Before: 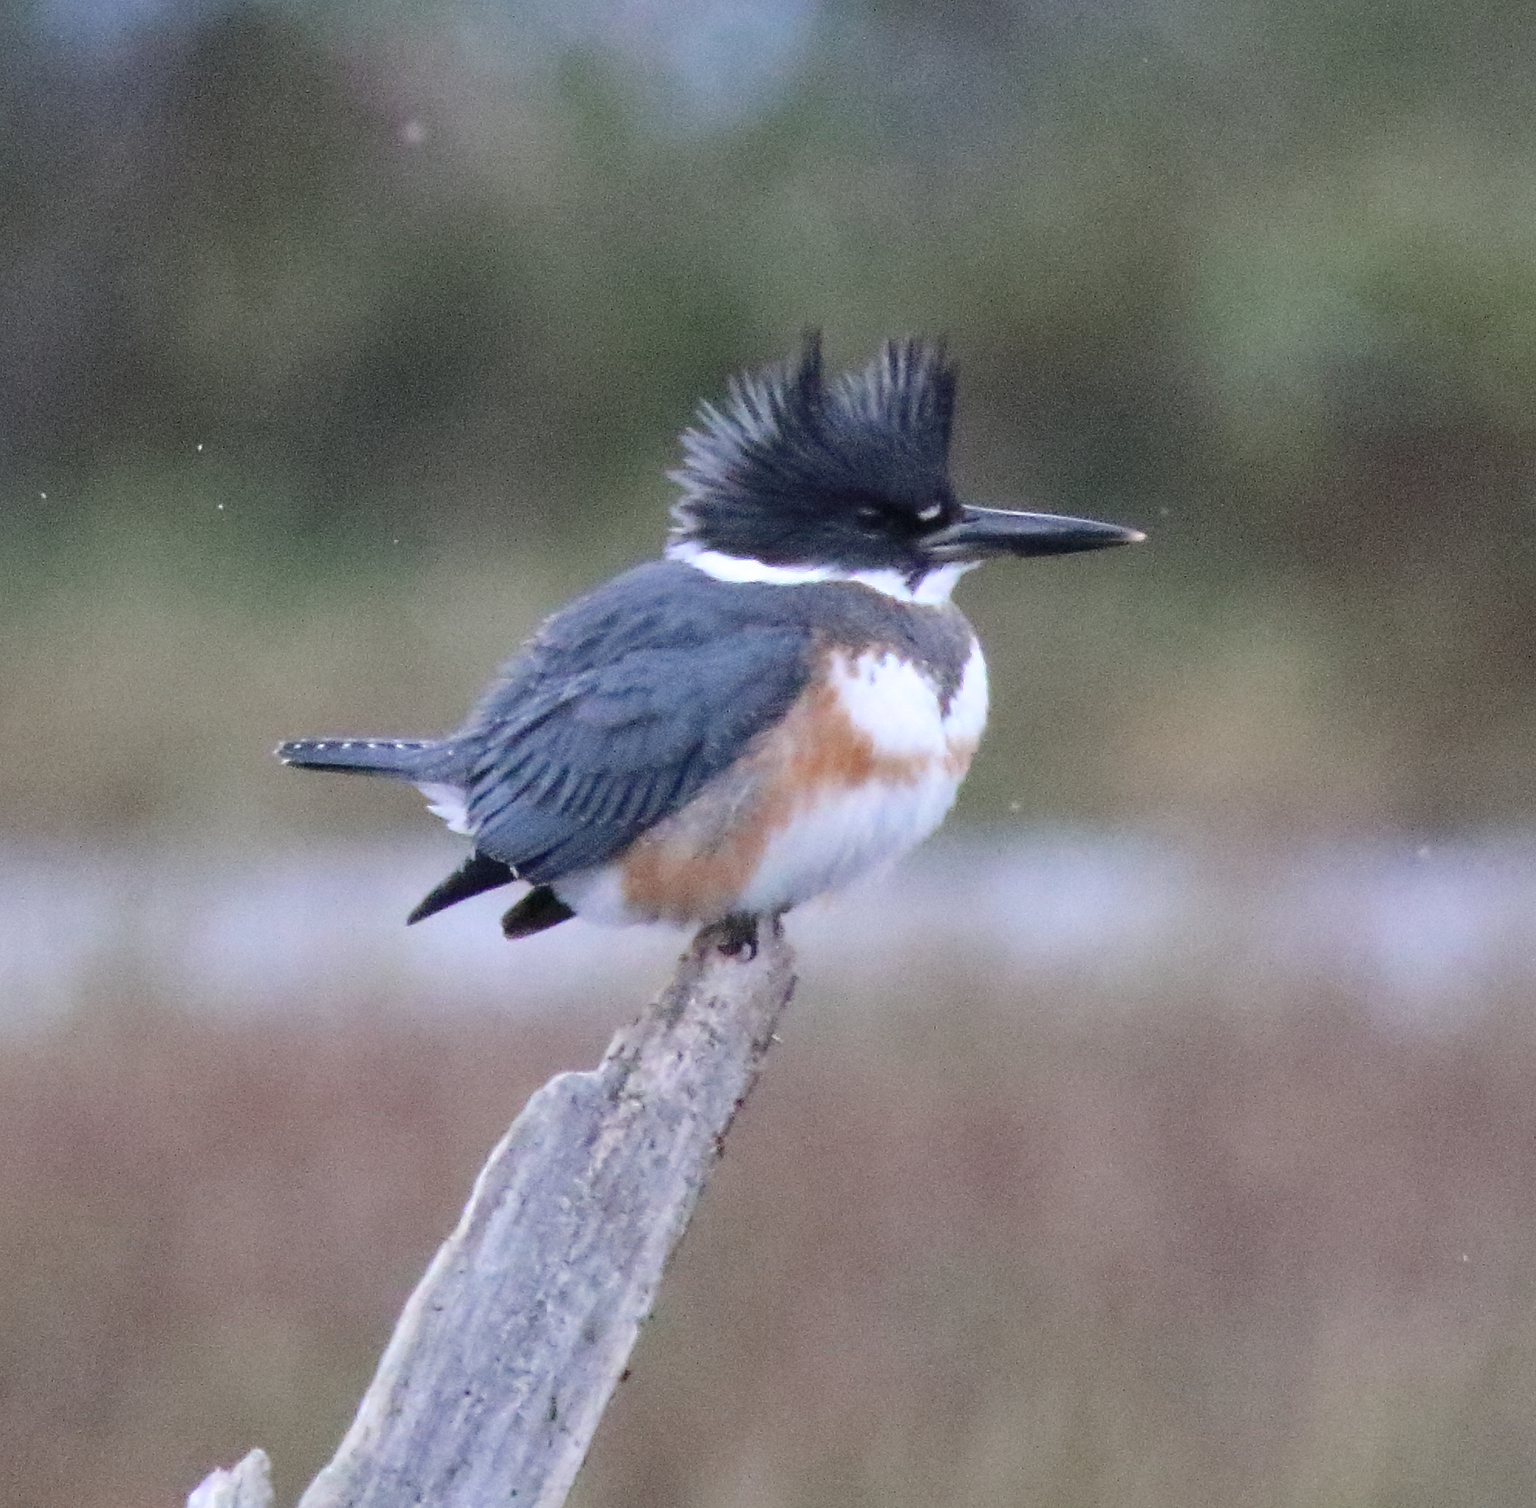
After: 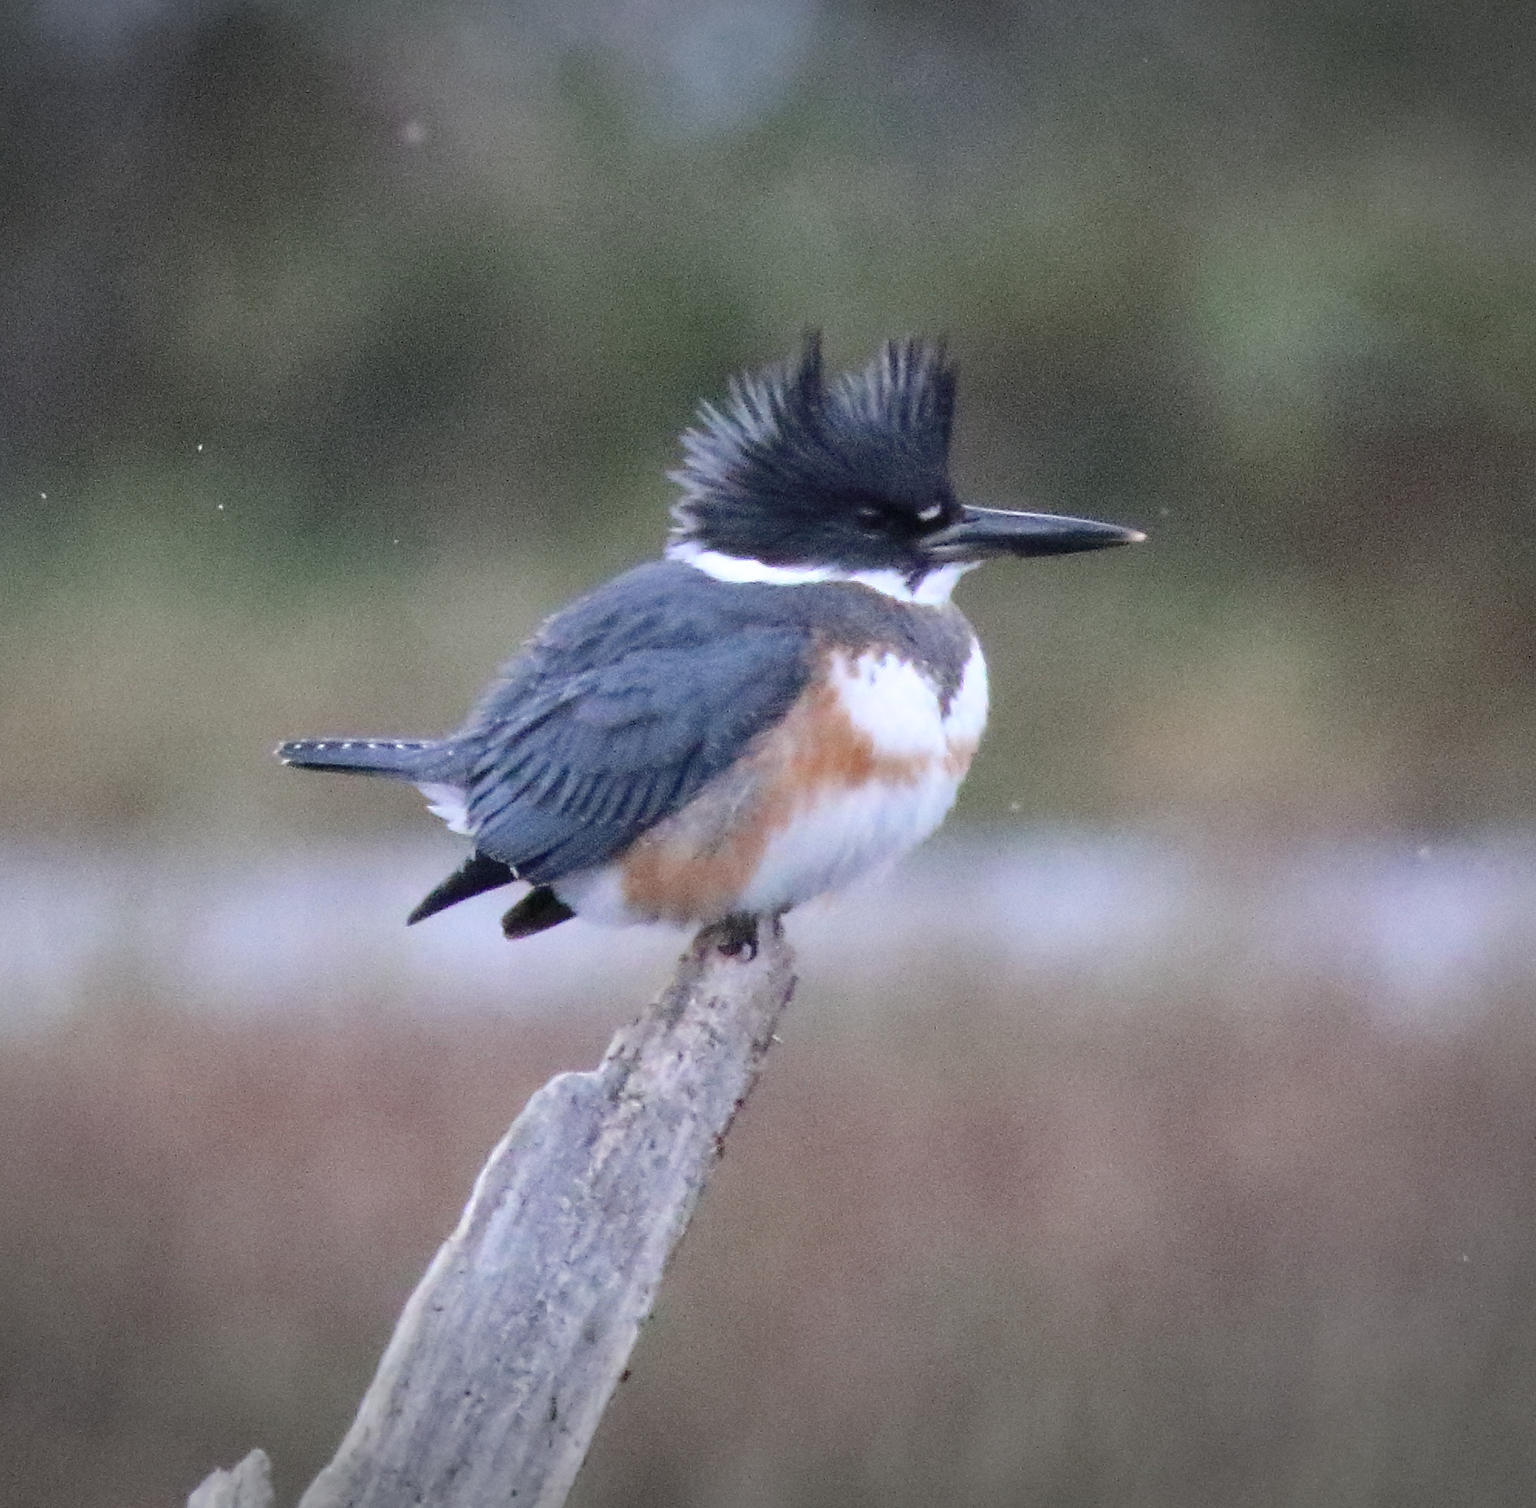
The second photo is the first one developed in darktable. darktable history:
vignetting: fall-off start 100.28%, center (-0.032, -0.037), width/height ratio 1.304
